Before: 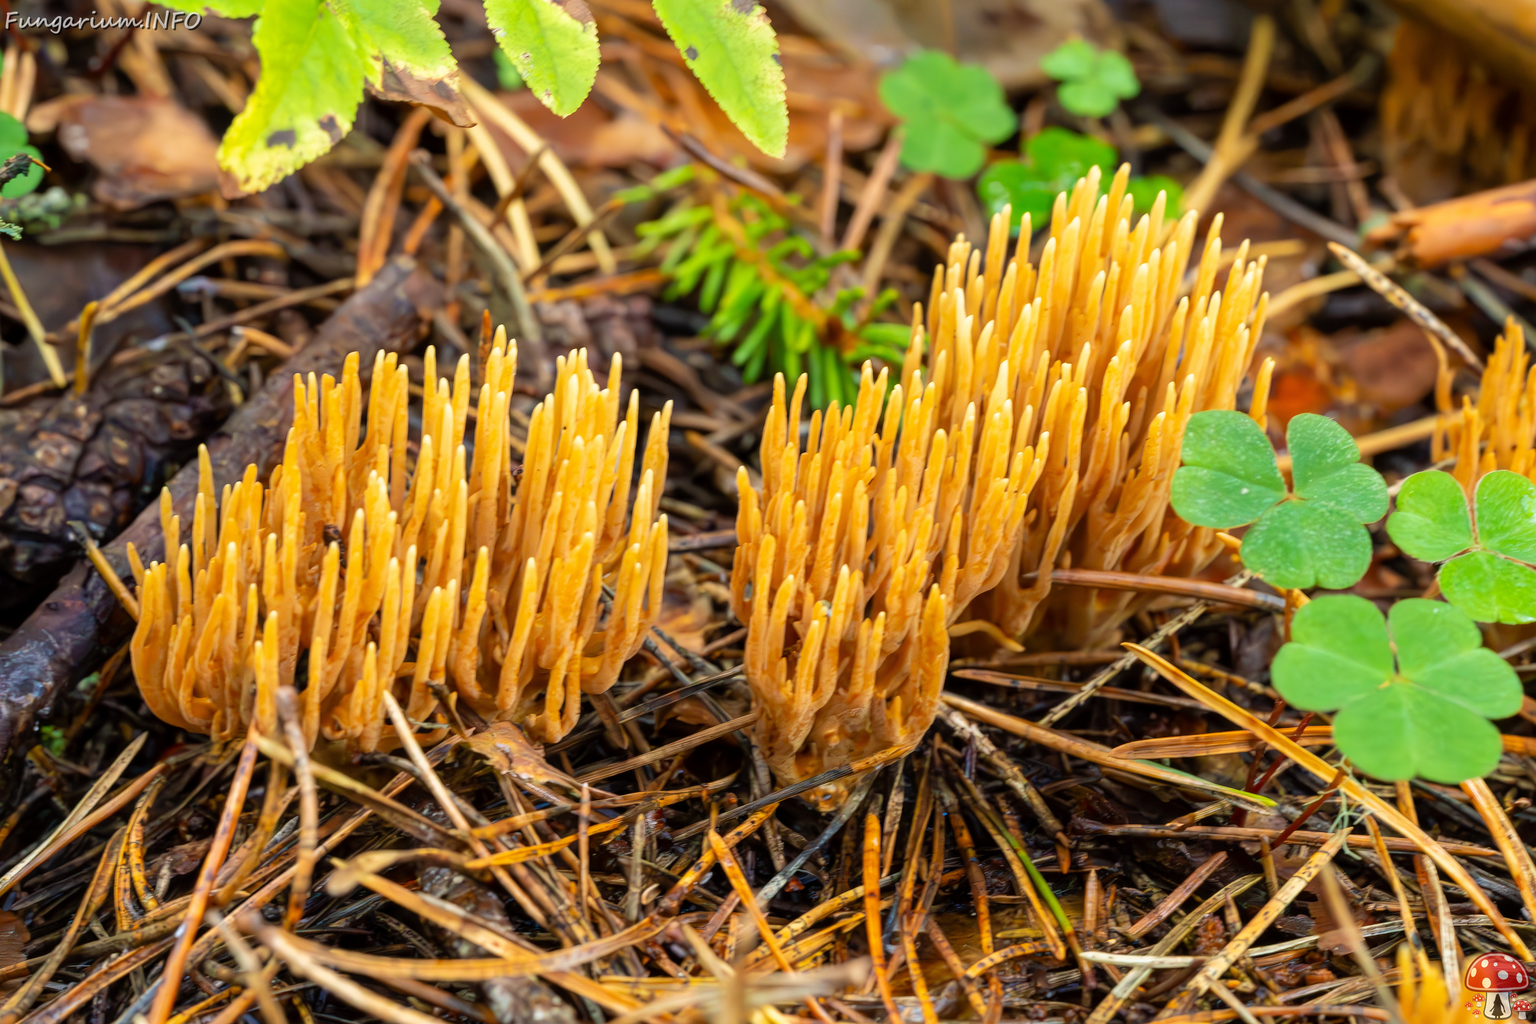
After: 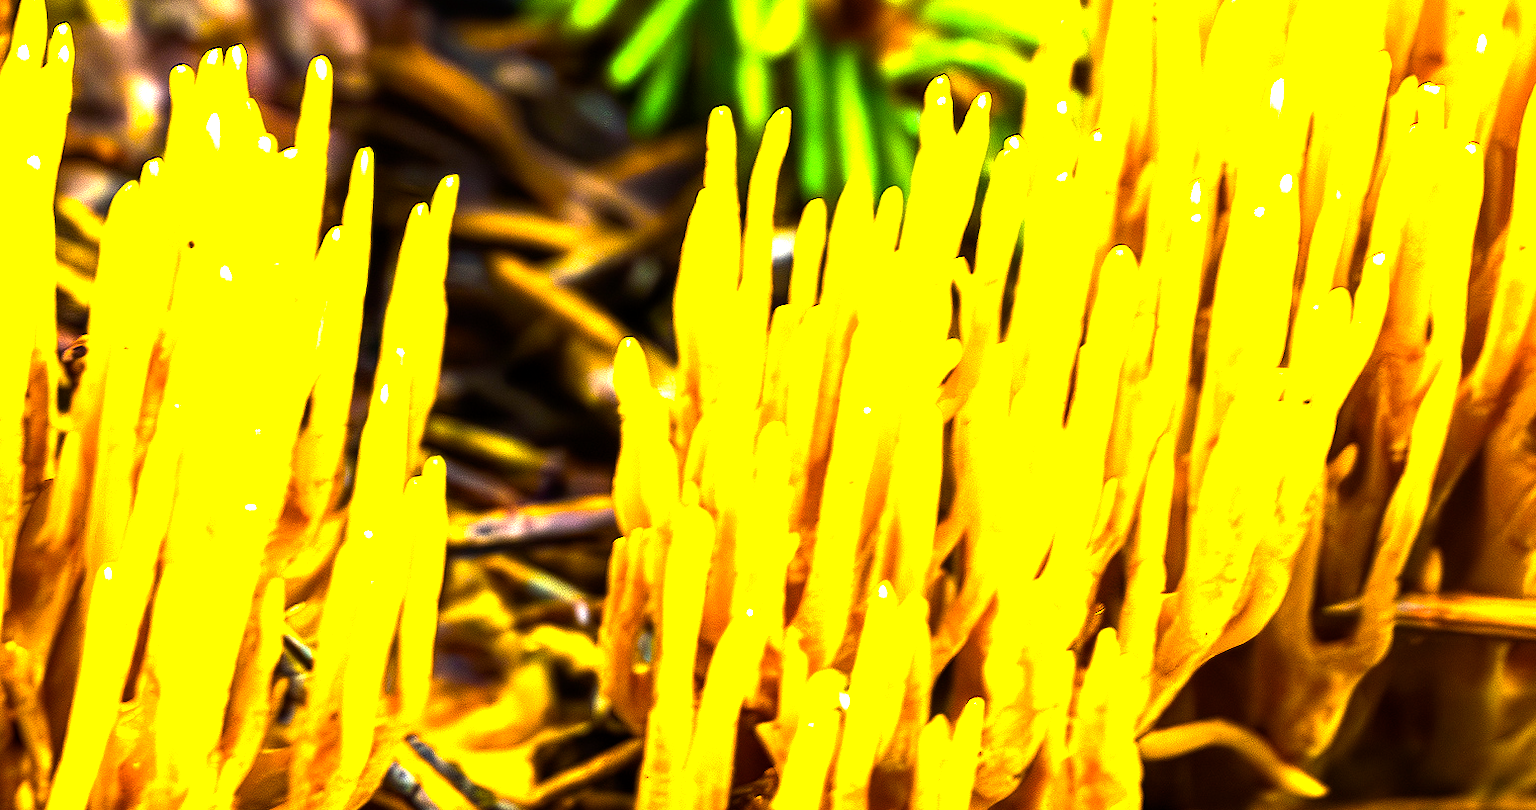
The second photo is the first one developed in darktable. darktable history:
color balance rgb: linear chroma grading › shadows -30%, linear chroma grading › global chroma 35%, perceptual saturation grading › global saturation 75%, perceptual saturation grading › shadows -30%, perceptual brilliance grading › highlights 75%, perceptual brilliance grading › shadows -30%, global vibrance 35%
crop: left 31.751%, top 32.172%, right 27.8%, bottom 35.83%
tone equalizer: -8 EV -0.417 EV, -7 EV -0.389 EV, -6 EV -0.333 EV, -5 EV -0.222 EV, -3 EV 0.222 EV, -2 EV 0.333 EV, -1 EV 0.389 EV, +0 EV 0.417 EV, edges refinement/feathering 500, mask exposure compensation -1.57 EV, preserve details no
